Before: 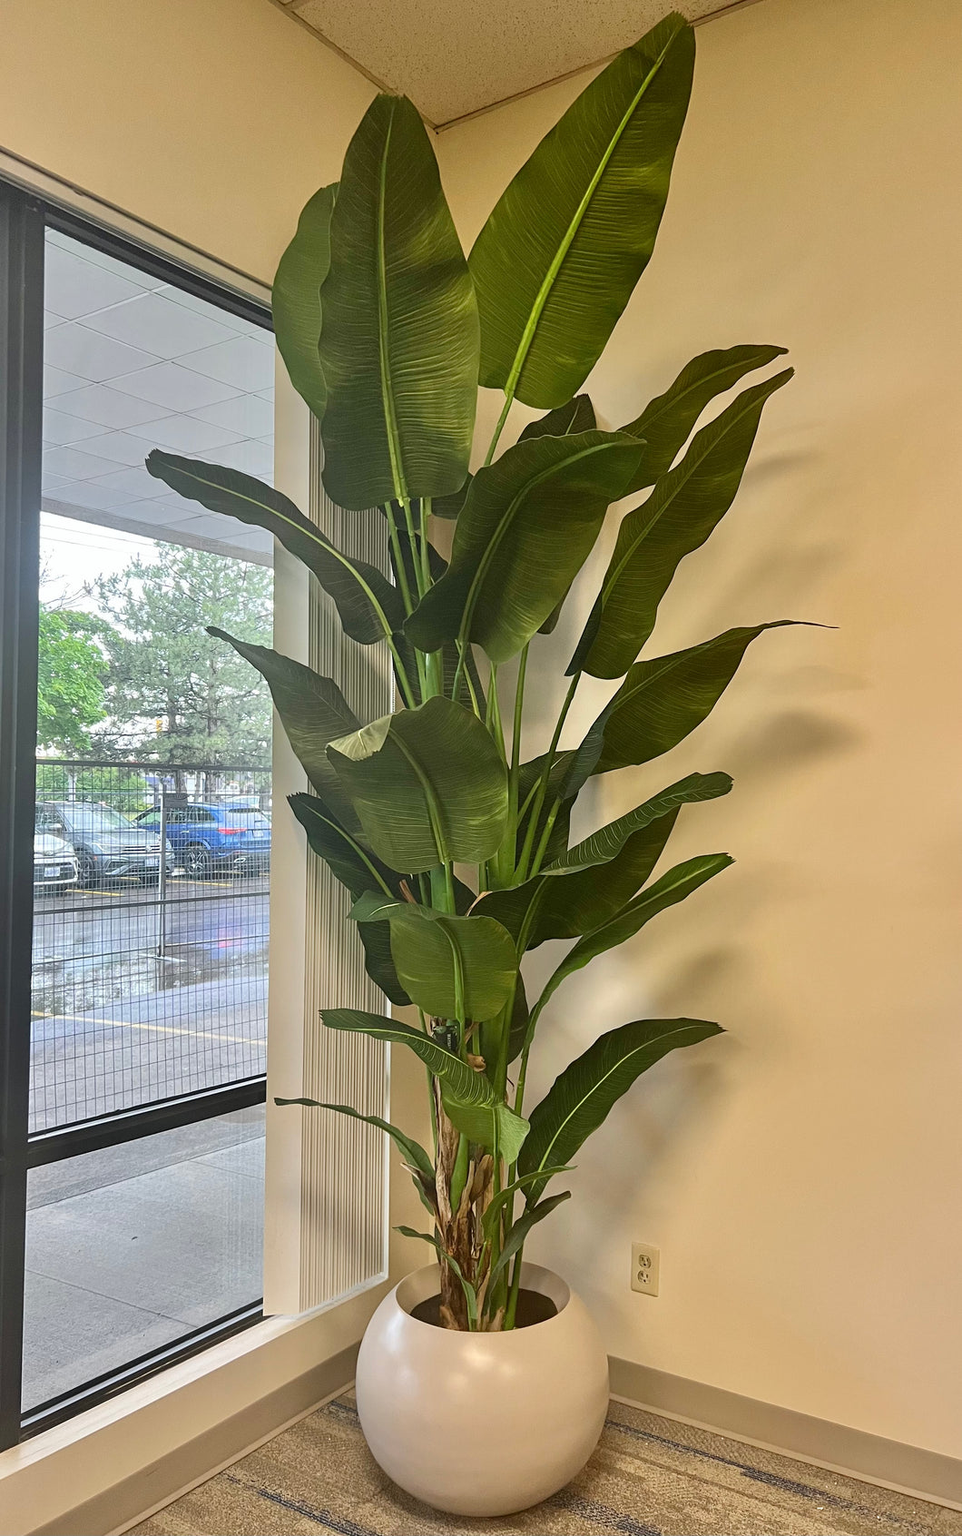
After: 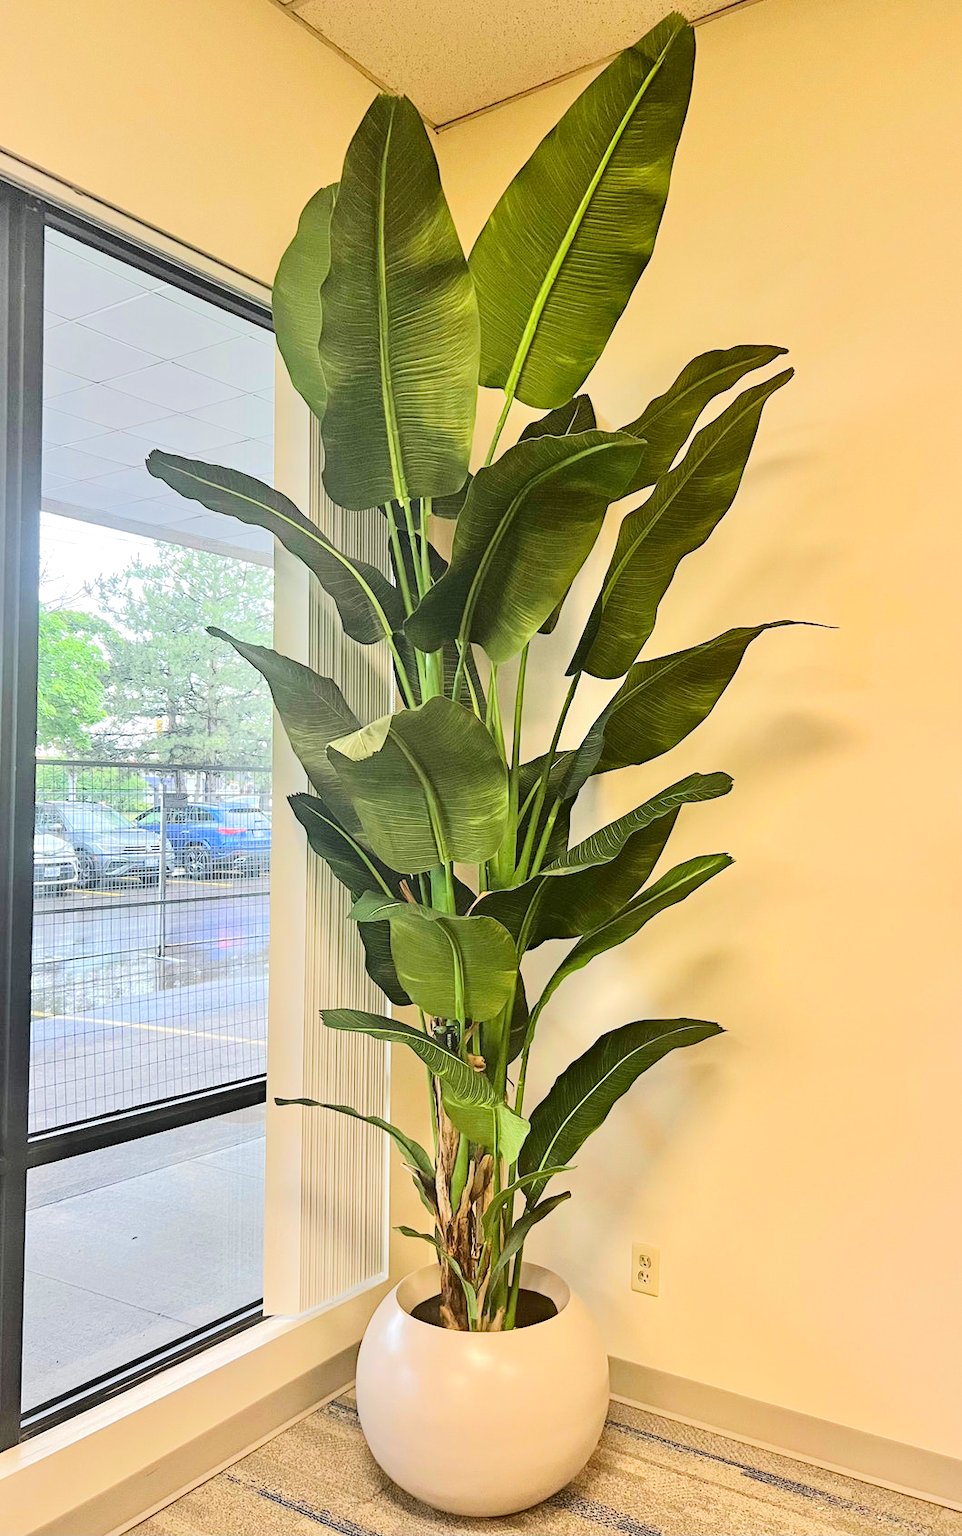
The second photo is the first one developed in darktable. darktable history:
tone equalizer: -7 EV 0.16 EV, -6 EV 0.59 EV, -5 EV 1.16 EV, -4 EV 1.3 EV, -3 EV 1.17 EV, -2 EV 0.6 EV, -1 EV 0.162 EV, edges refinement/feathering 500, mask exposure compensation -1.57 EV, preserve details no
haze removal: compatibility mode true, adaptive false
